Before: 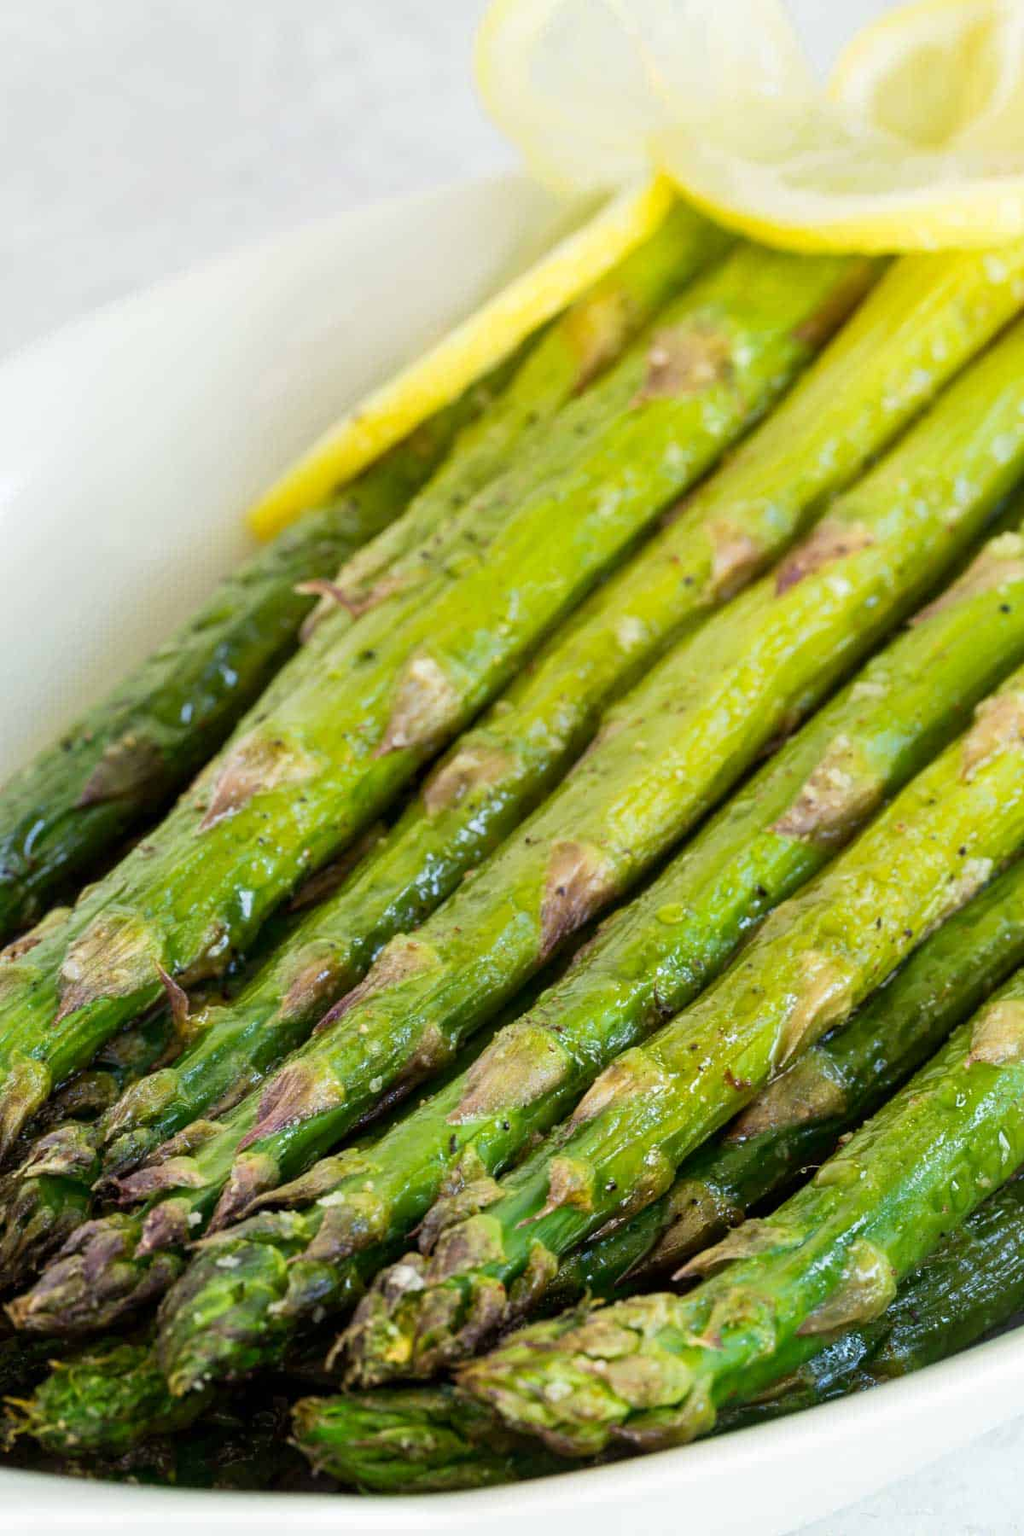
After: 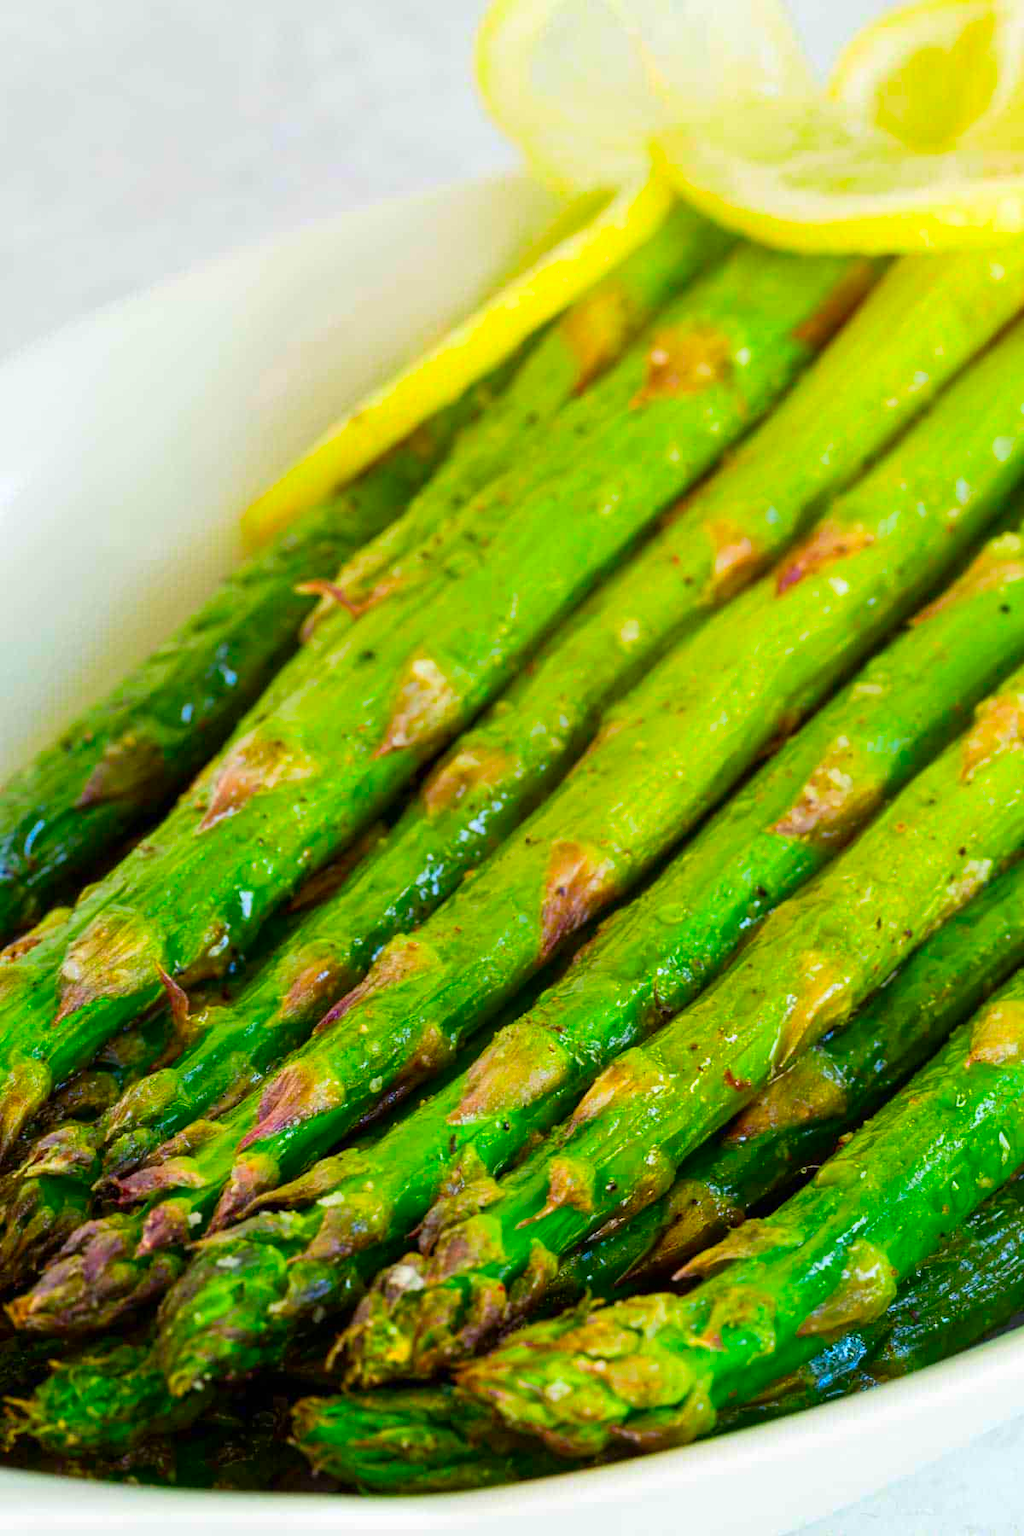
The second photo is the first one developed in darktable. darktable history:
color correction: highlights b* -0.007, saturation 2.11
